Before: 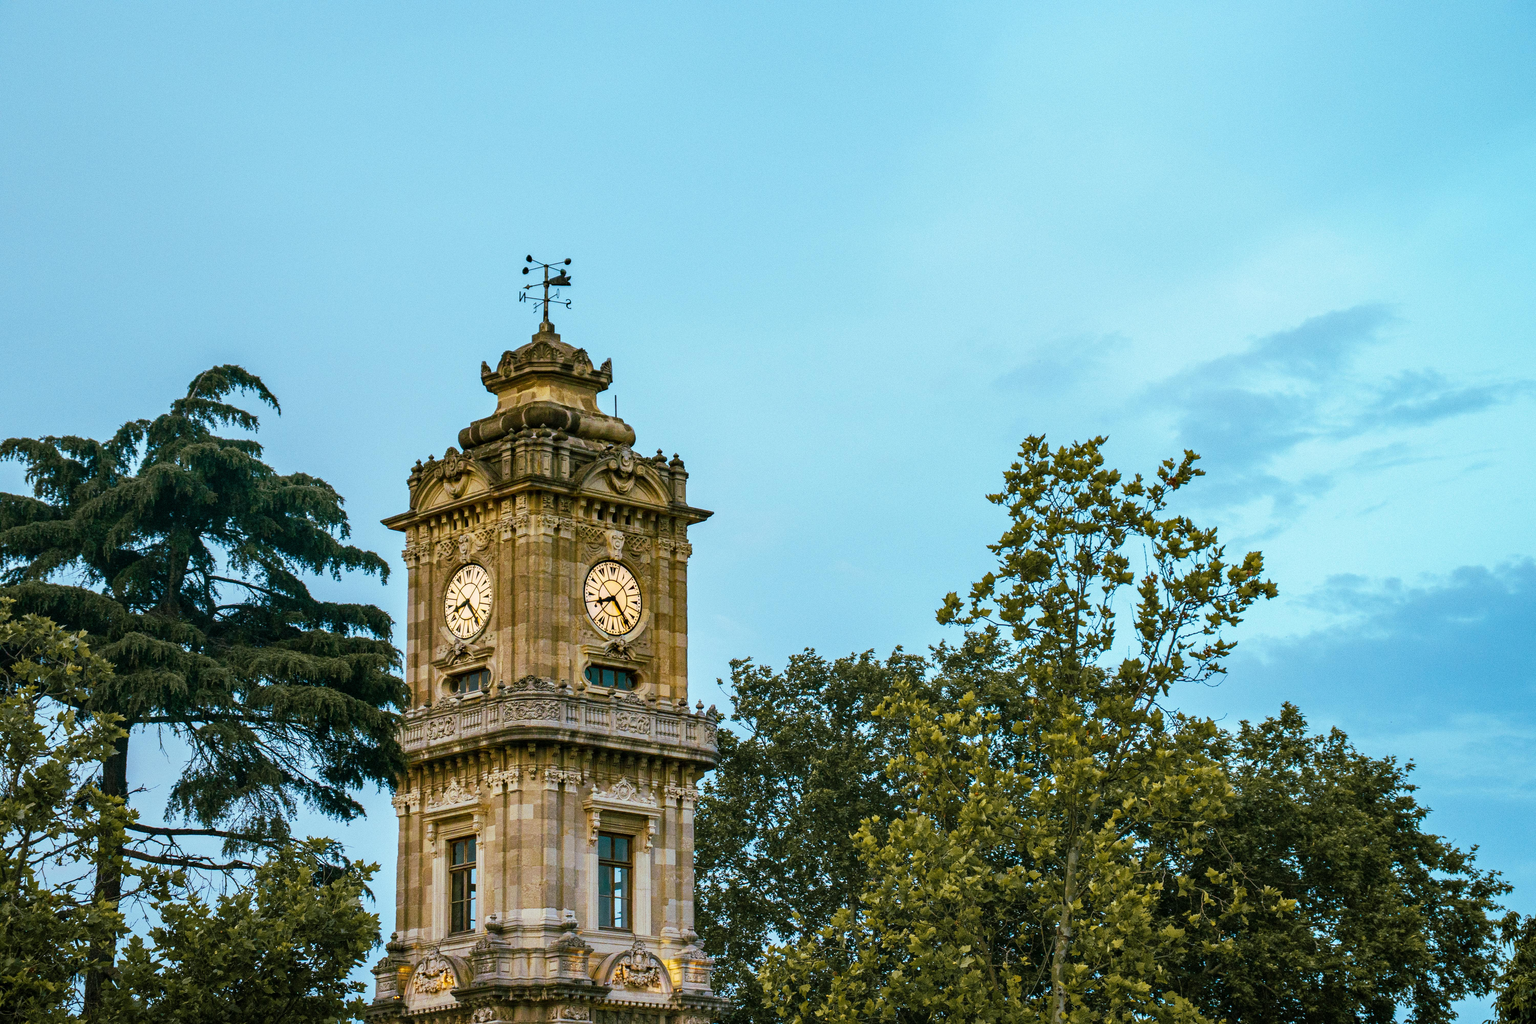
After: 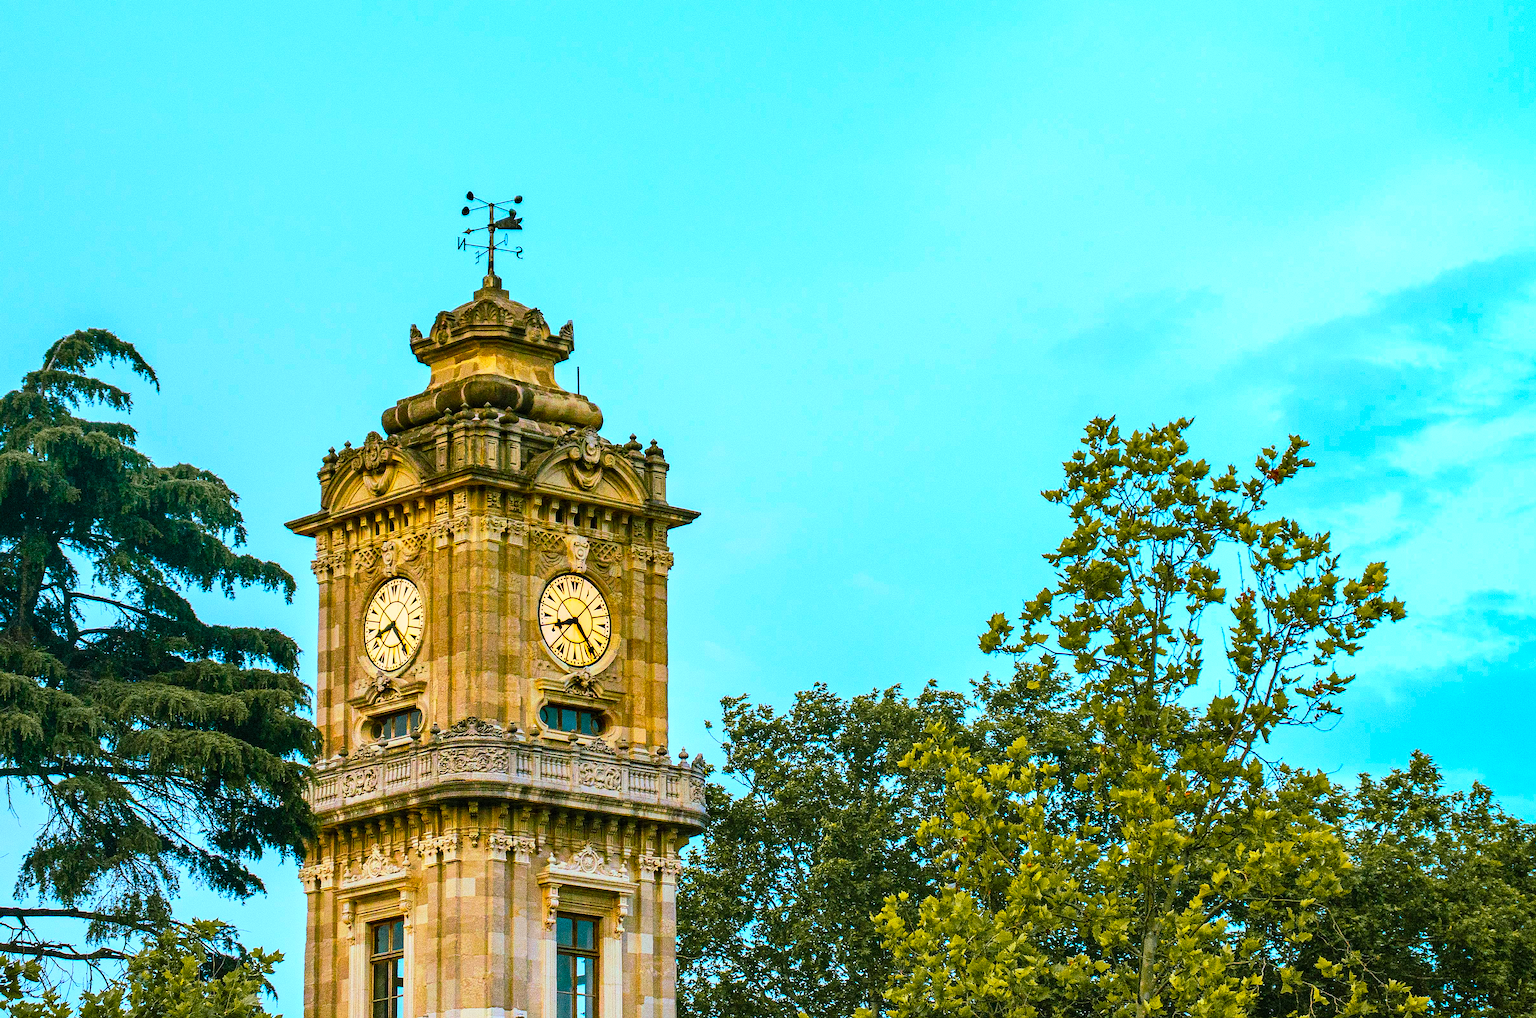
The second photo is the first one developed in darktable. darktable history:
crop and rotate: left 9.997%, top 9.979%, right 9.995%, bottom 10.424%
sharpen: on, module defaults
contrast brightness saturation: contrast 0.2, brightness 0.19, saturation 0.807
